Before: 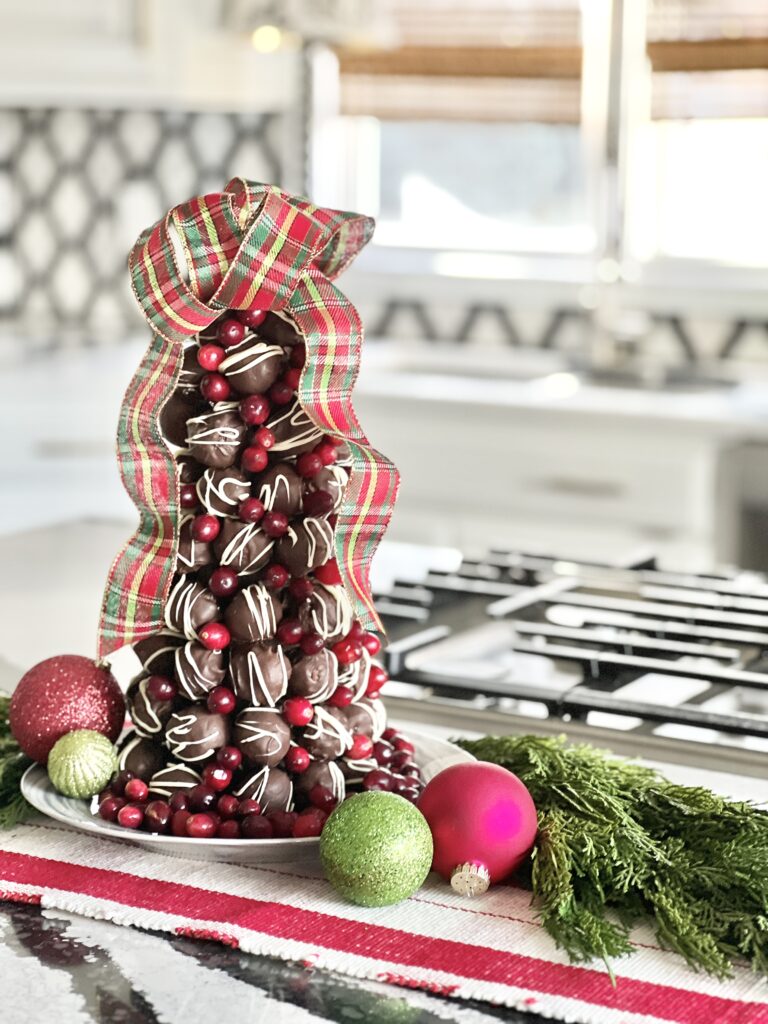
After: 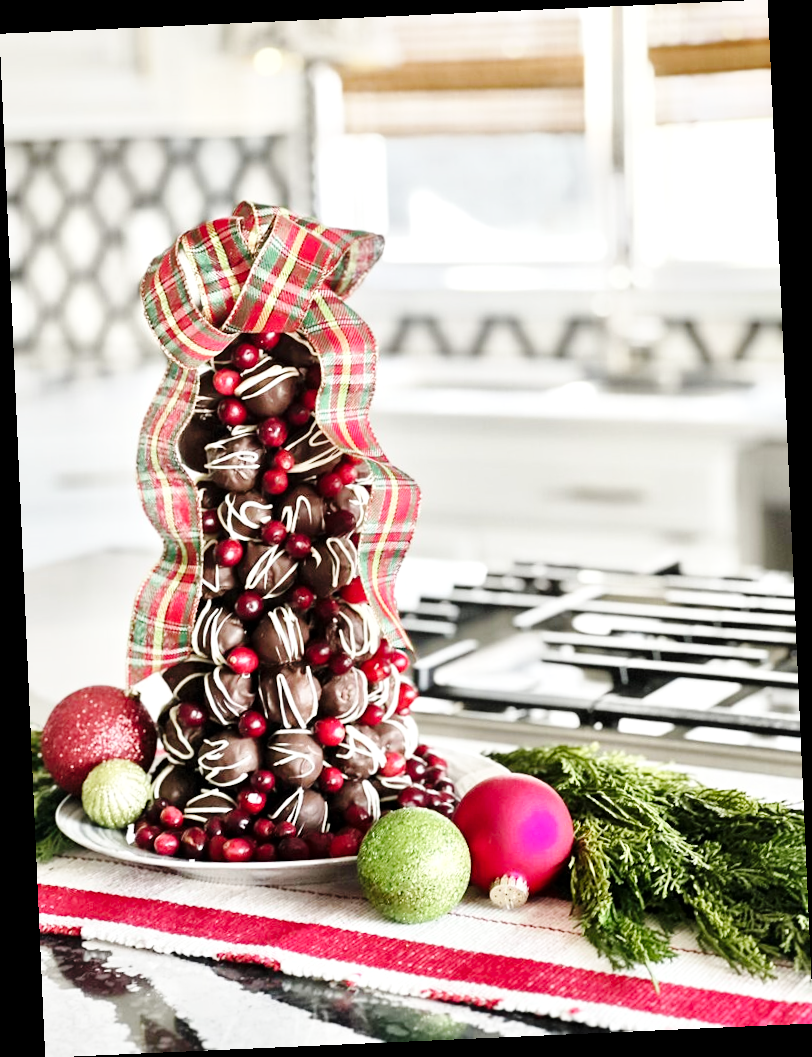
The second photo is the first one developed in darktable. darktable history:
rotate and perspective: rotation -2.56°, automatic cropping off
local contrast: mode bilateral grid, contrast 20, coarseness 50, detail 132%, midtone range 0.2
base curve: curves: ch0 [(0, 0) (0.036, 0.025) (0.121, 0.166) (0.206, 0.329) (0.605, 0.79) (1, 1)], preserve colors none
